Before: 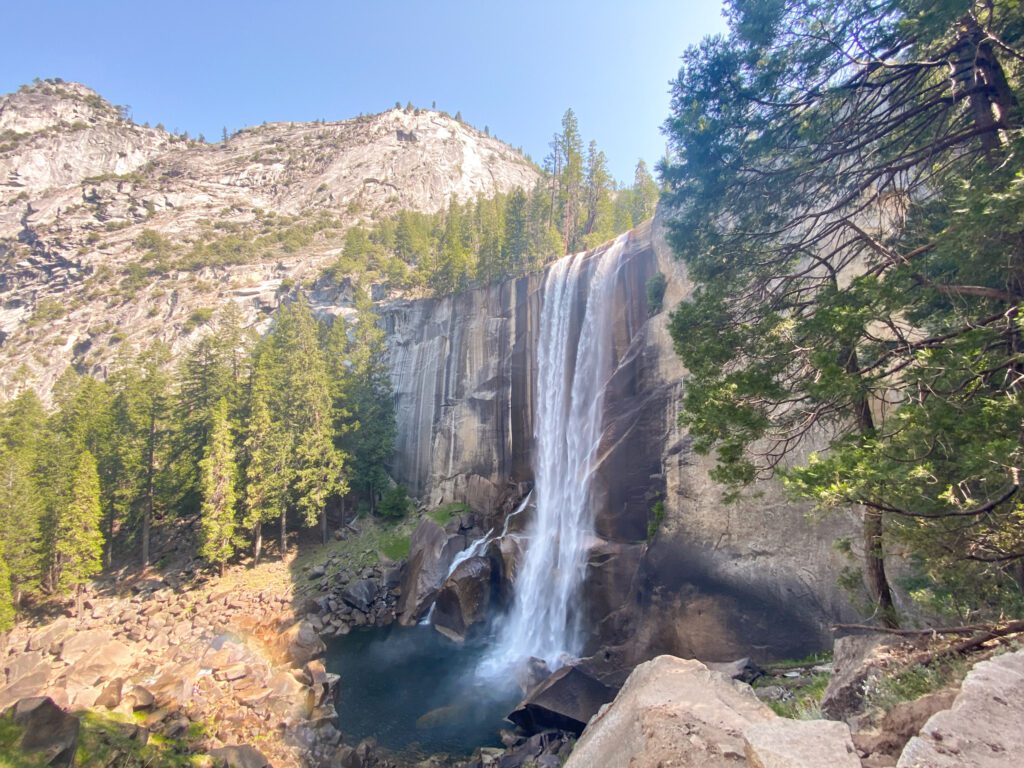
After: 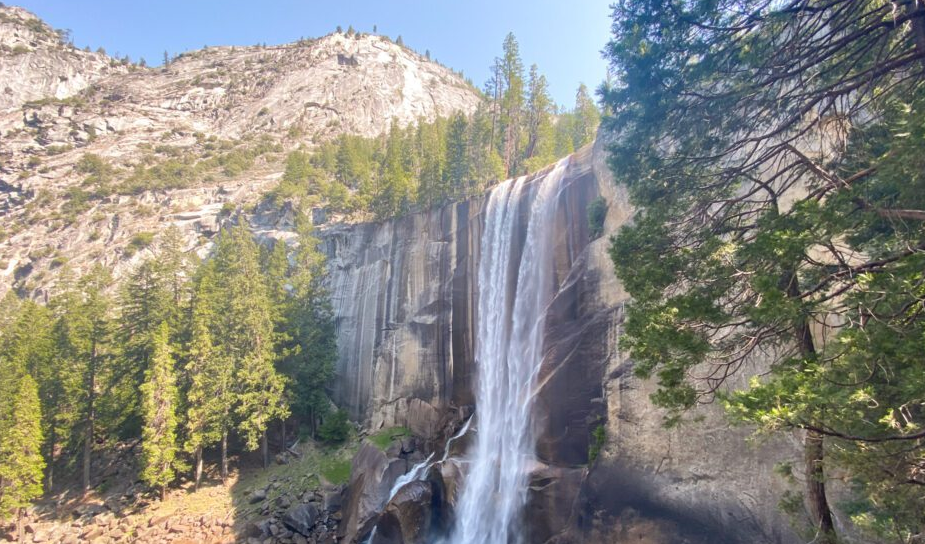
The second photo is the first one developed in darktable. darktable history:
crop: left 5.839%, top 10.026%, right 3.815%, bottom 19.107%
